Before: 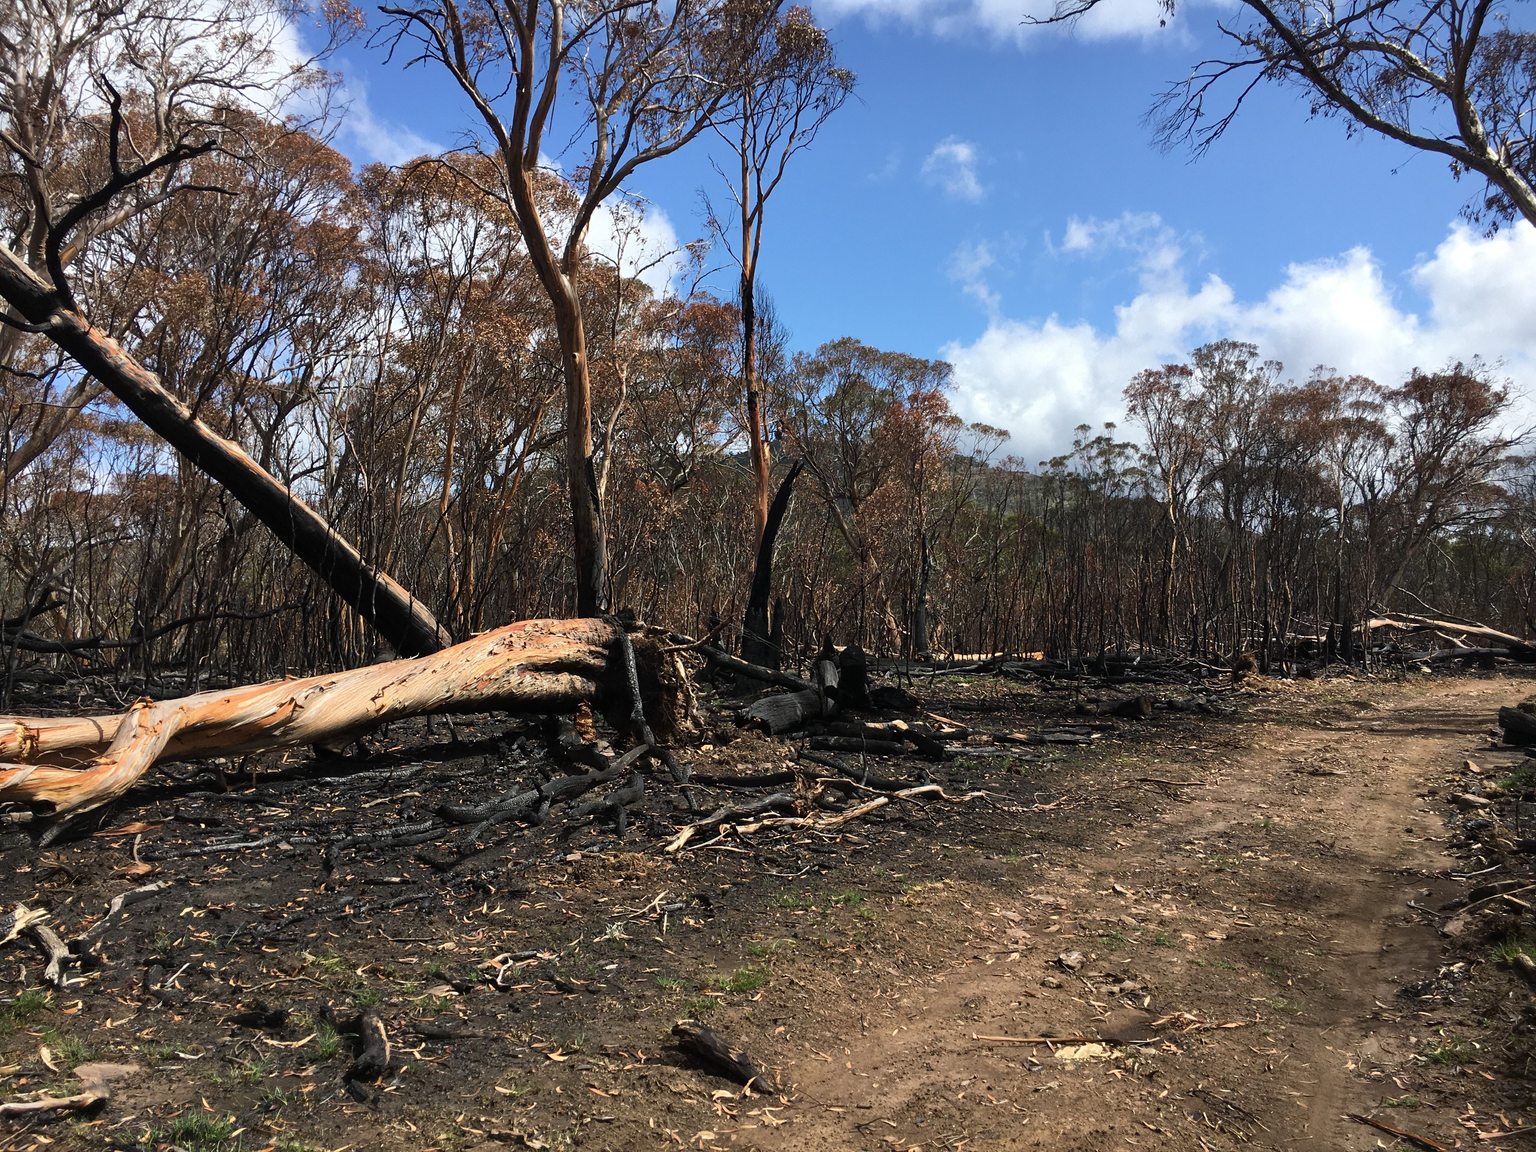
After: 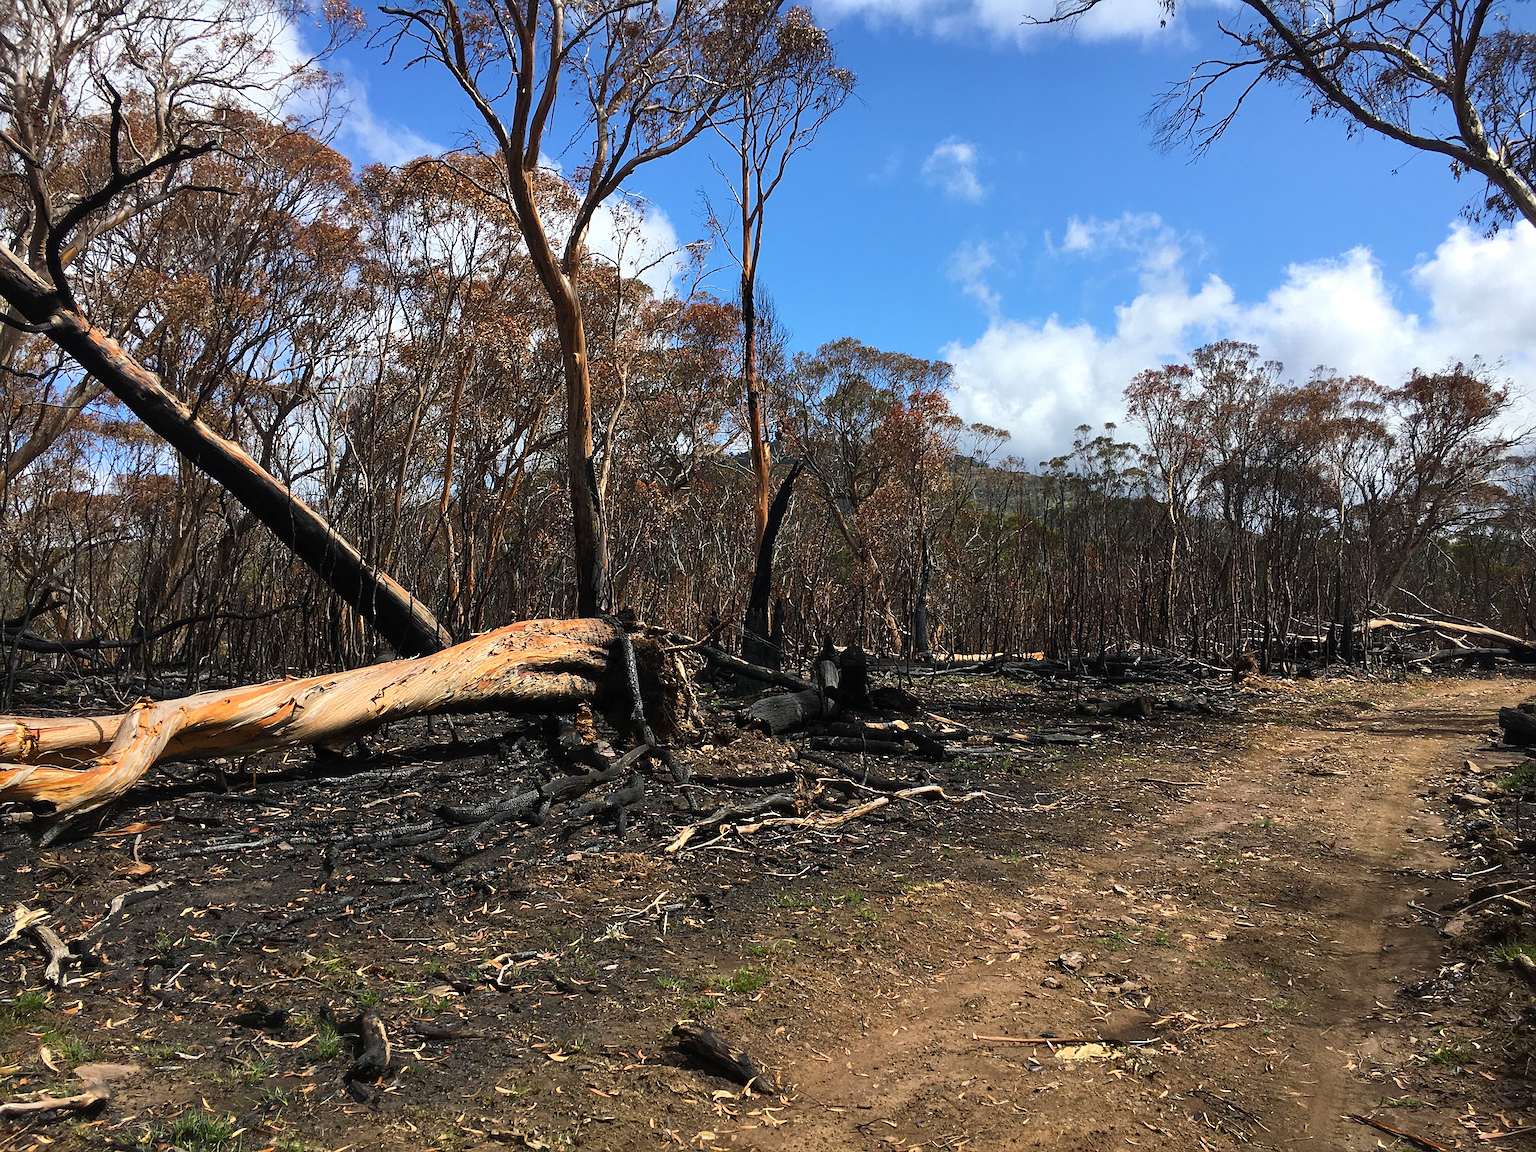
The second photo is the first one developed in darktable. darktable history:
color balance rgb: perceptual saturation grading › global saturation 20%, global vibrance 10%
sharpen: on, module defaults
tone equalizer: on, module defaults
